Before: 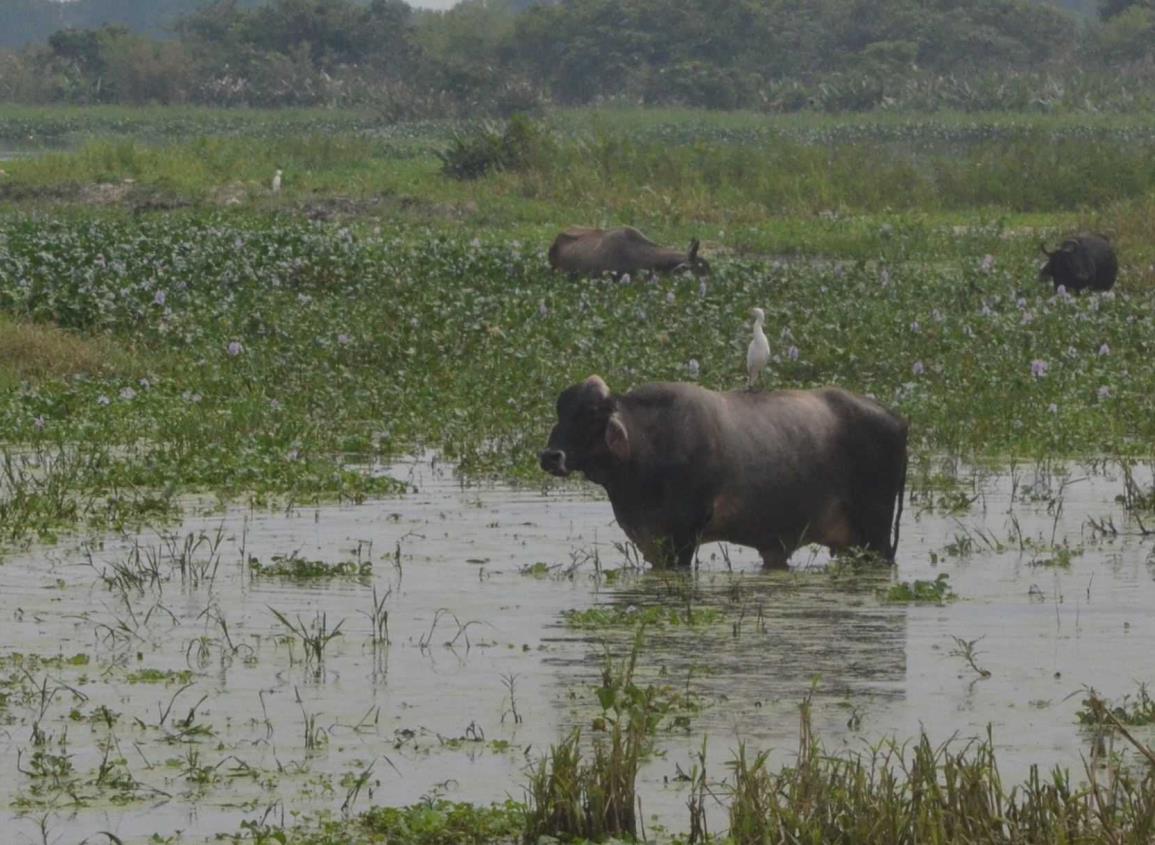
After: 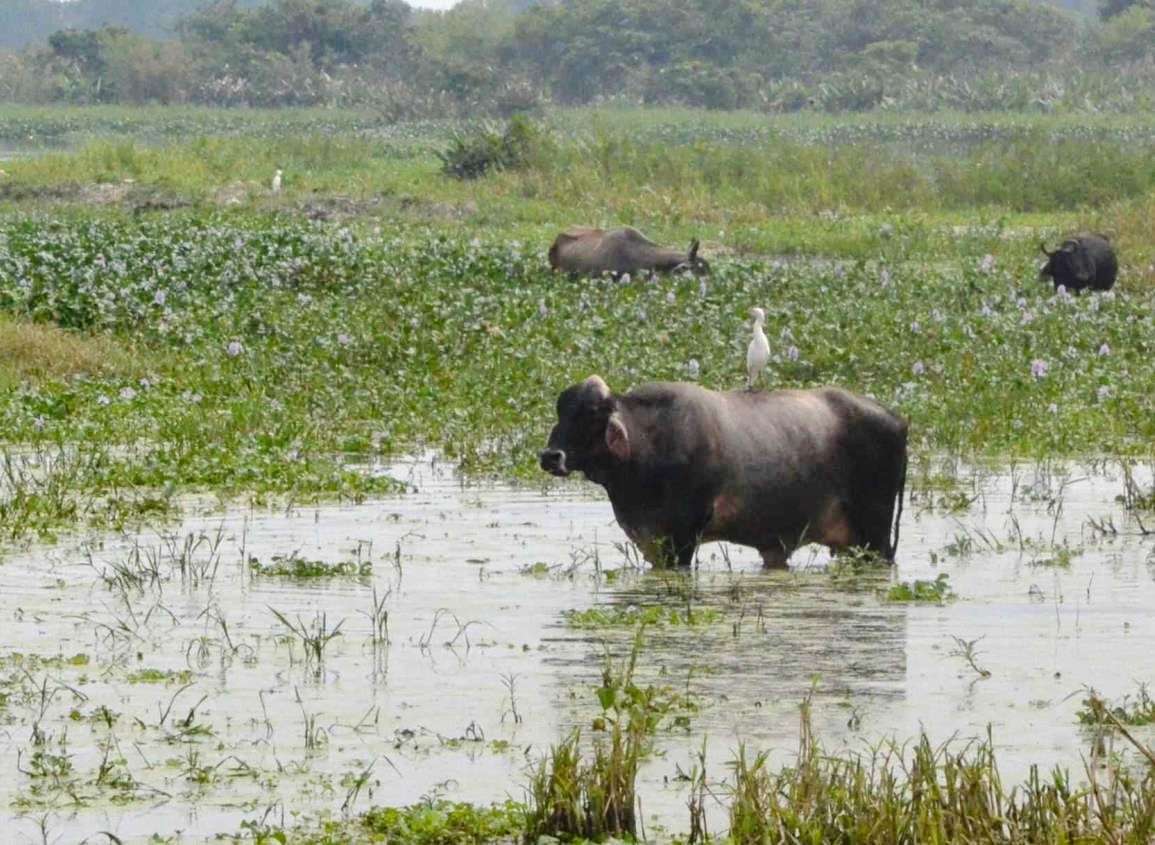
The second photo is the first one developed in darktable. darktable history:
exposure: exposure 0.719 EV, compensate exposure bias true, compensate highlight preservation false
tone curve: curves: ch0 [(0, 0) (0.003, 0) (0.011, 0.001) (0.025, 0.001) (0.044, 0.002) (0.069, 0.007) (0.1, 0.015) (0.136, 0.027) (0.177, 0.066) (0.224, 0.122) (0.277, 0.219) (0.335, 0.327) (0.399, 0.432) (0.468, 0.527) (0.543, 0.615) (0.623, 0.695) (0.709, 0.777) (0.801, 0.874) (0.898, 0.973) (1, 1)], preserve colors none
